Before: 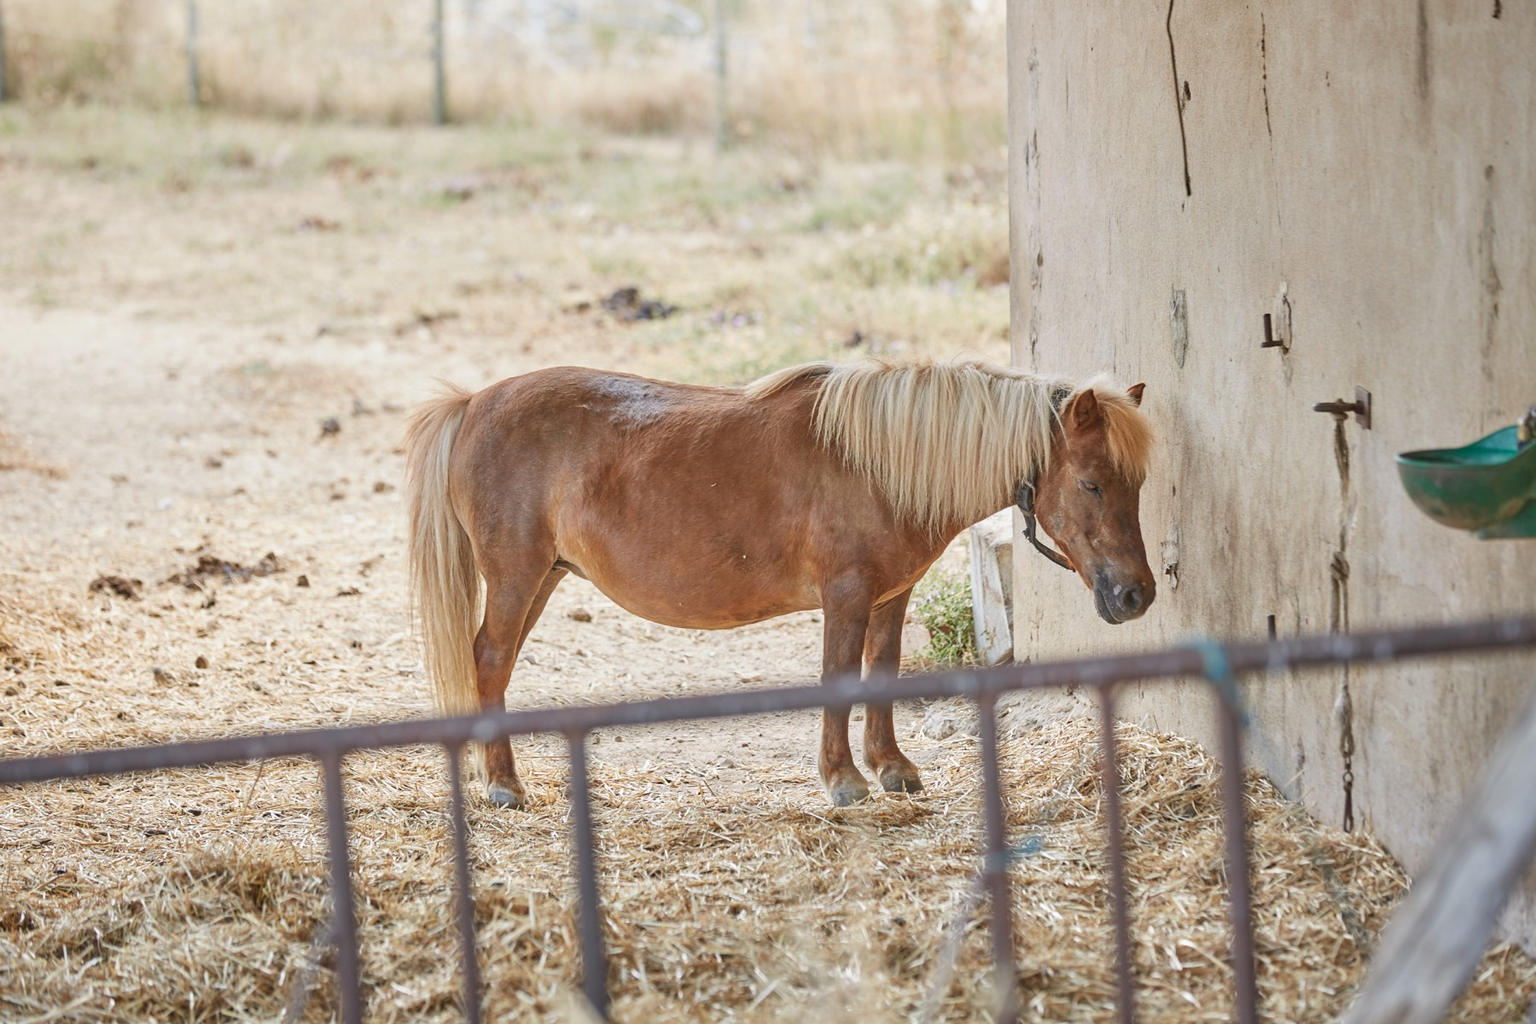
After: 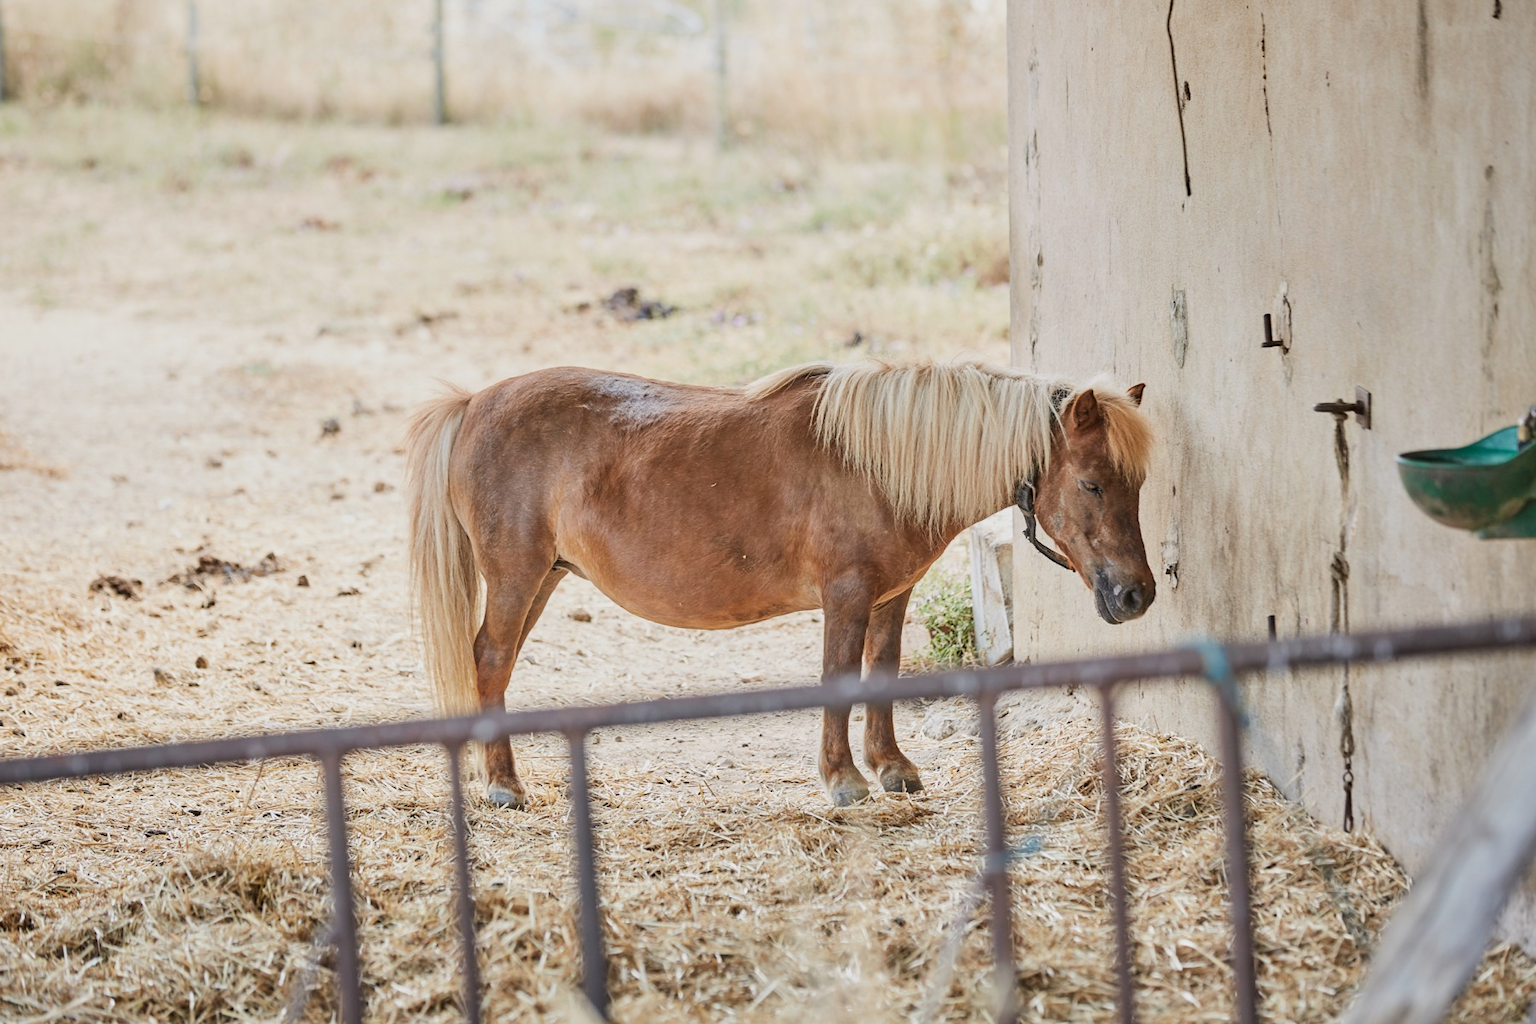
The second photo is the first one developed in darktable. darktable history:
filmic rgb: white relative exposure 3.9 EV, hardness 4.26
tone equalizer: -8 EV -0.417 EV, -7 EV -0.389 EV, -6 EV -0.333 EV, -5 EV -0.222 EV, -3 EV 0.222 EV, -2 EV 0.333 EV, -1 EV 0.389 EV, +0 EV 0.417 EV, edges refinement/feathering 500, mask exposure compensation -1.57 EV, preserve details no
